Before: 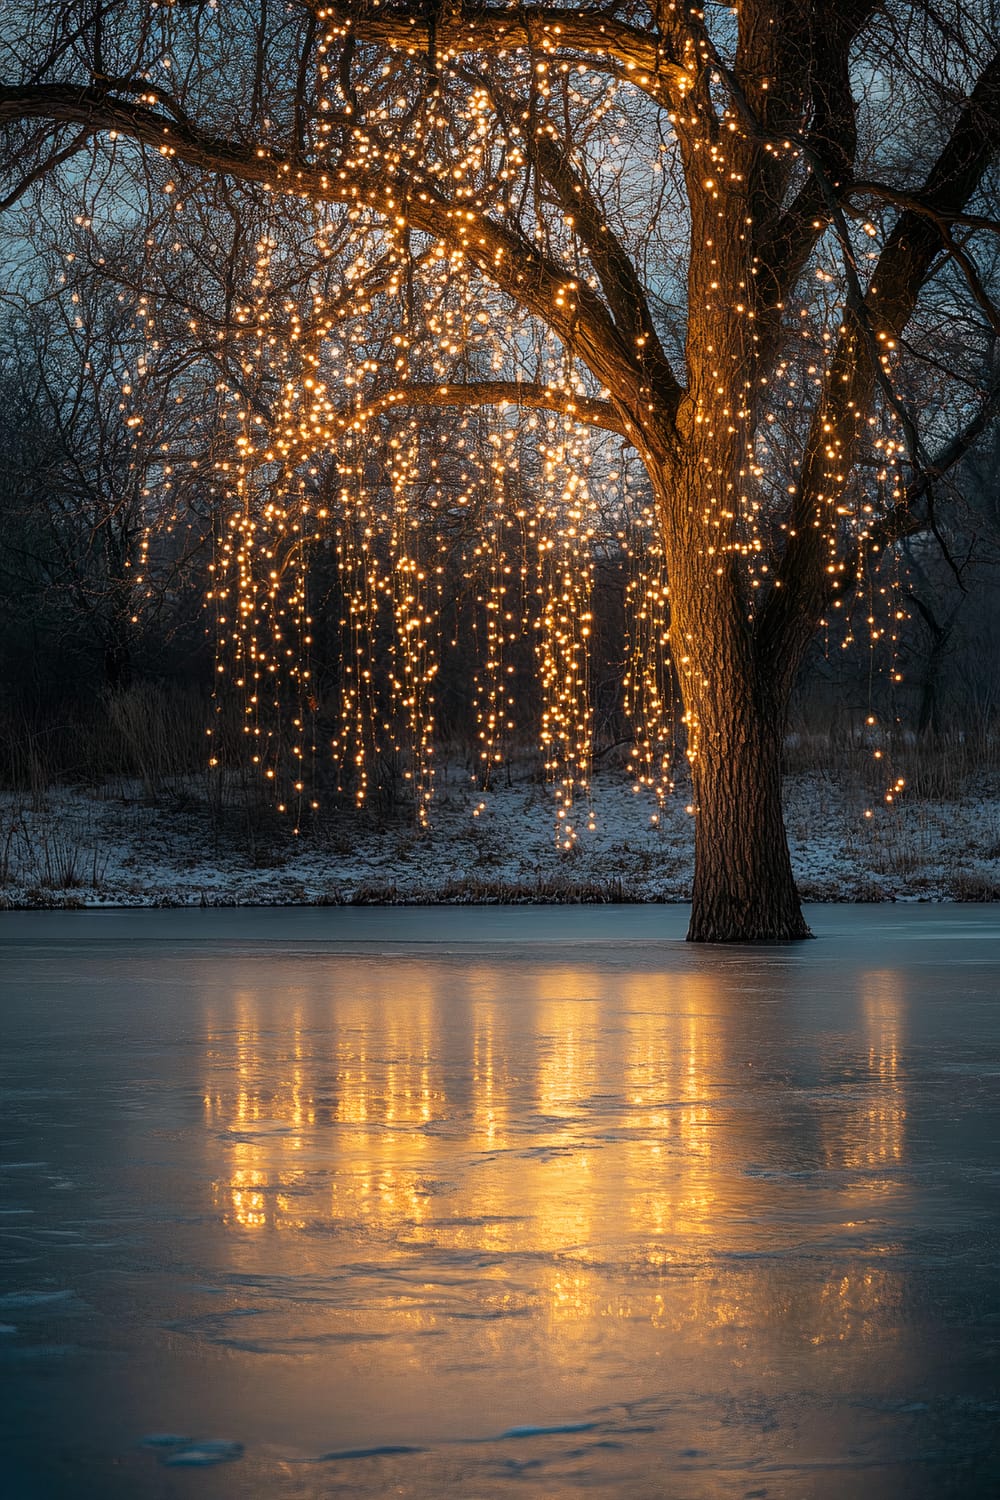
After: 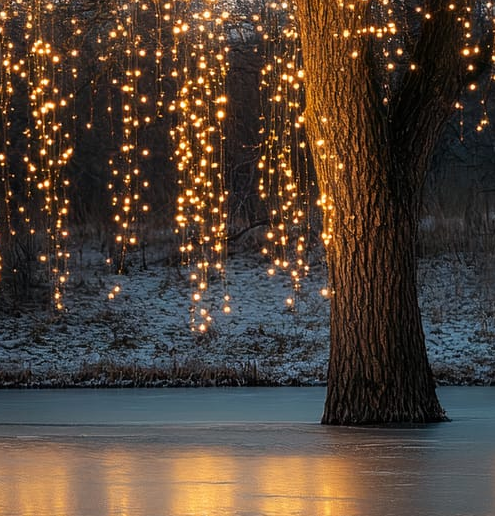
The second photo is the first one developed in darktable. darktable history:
crop: left 36.502%, top 34.526%, right 13.154%, bottom 31.061%
